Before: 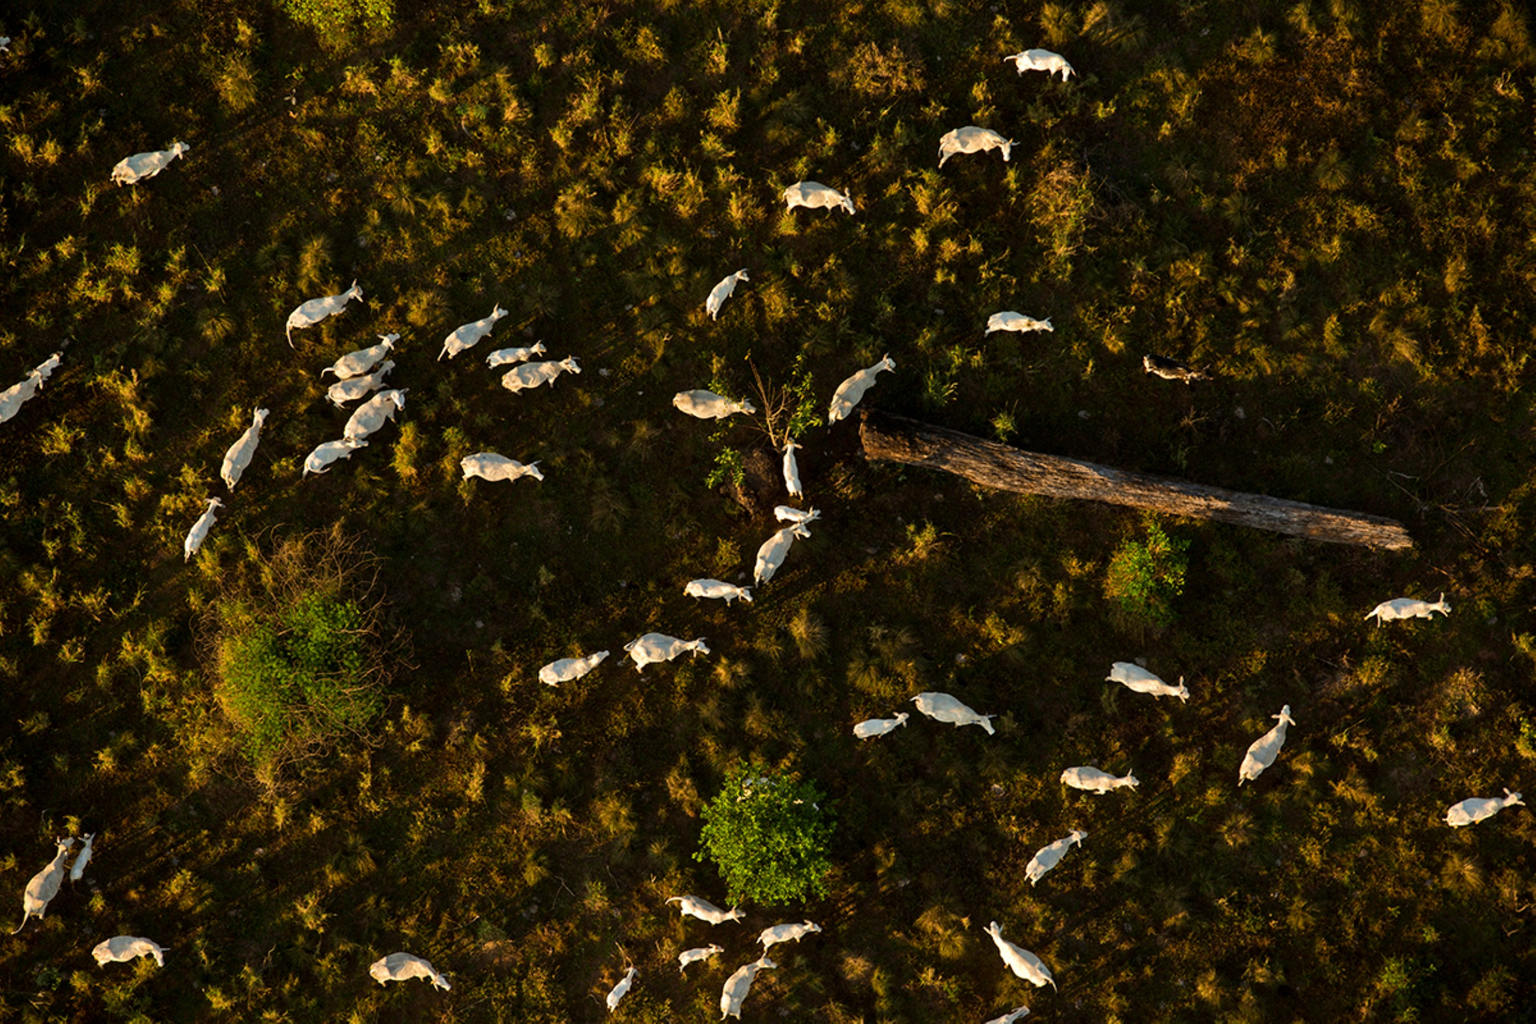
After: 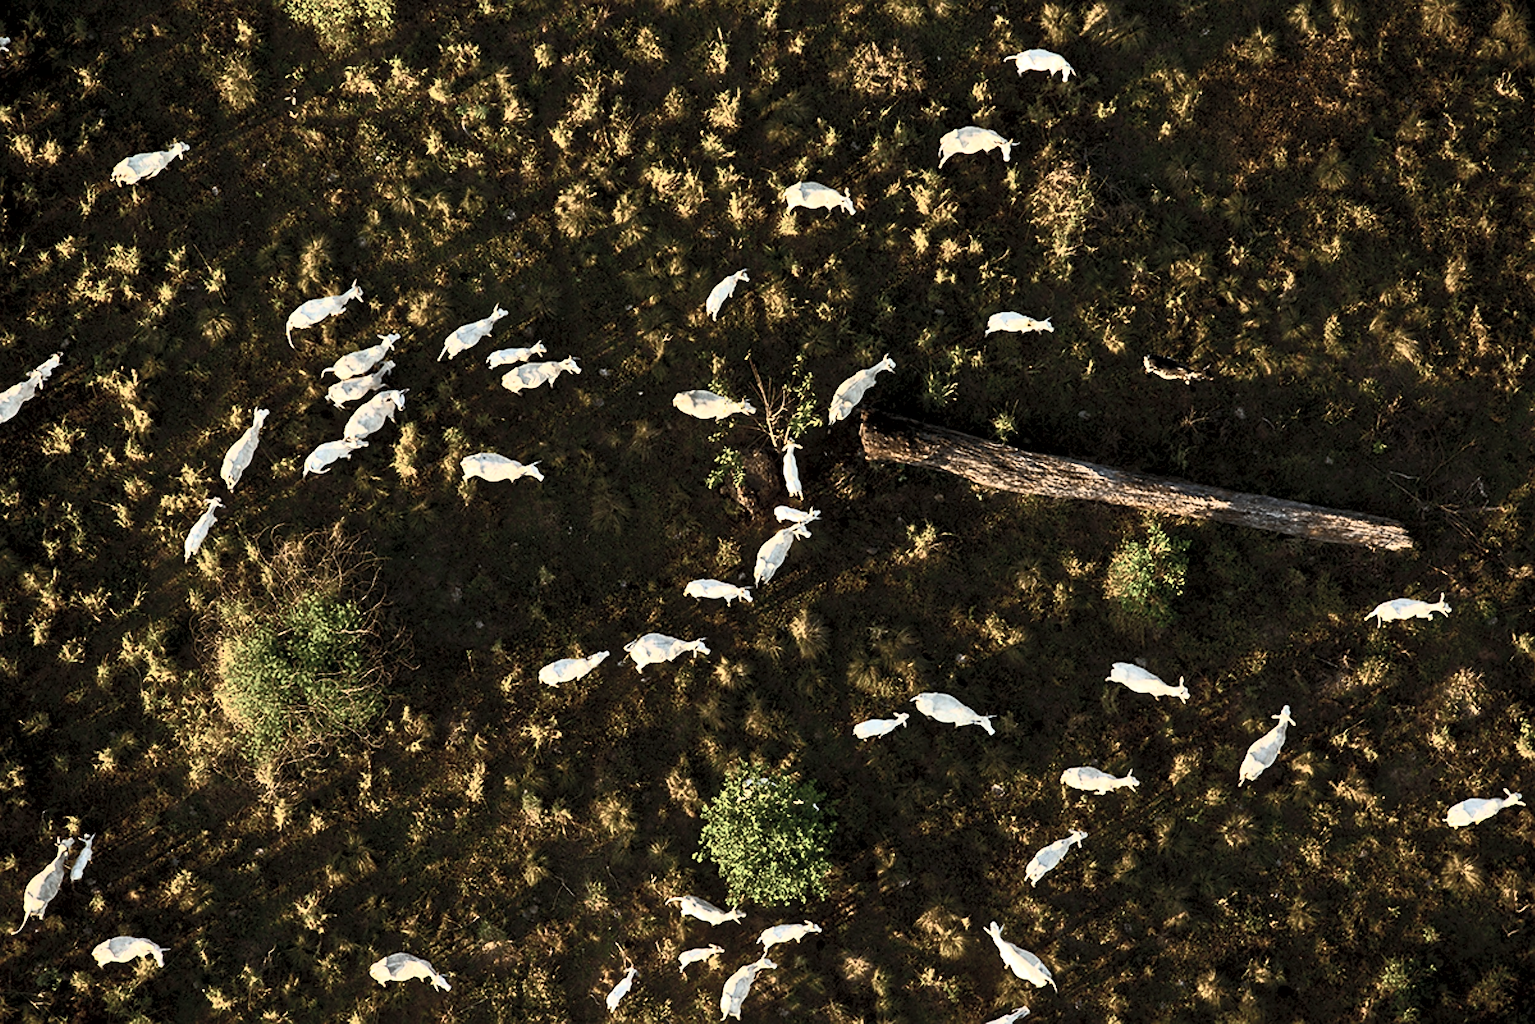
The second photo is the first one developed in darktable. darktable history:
exposure: black level correction 0.002, exposure 0.15 EV, compensate highlight preservation false
contrast brightness saturation: contrast 0.57, brightness 0.57, saturation -0.34
sharpen: on, module defaults
white balance: red 0.98, blue 1.034
